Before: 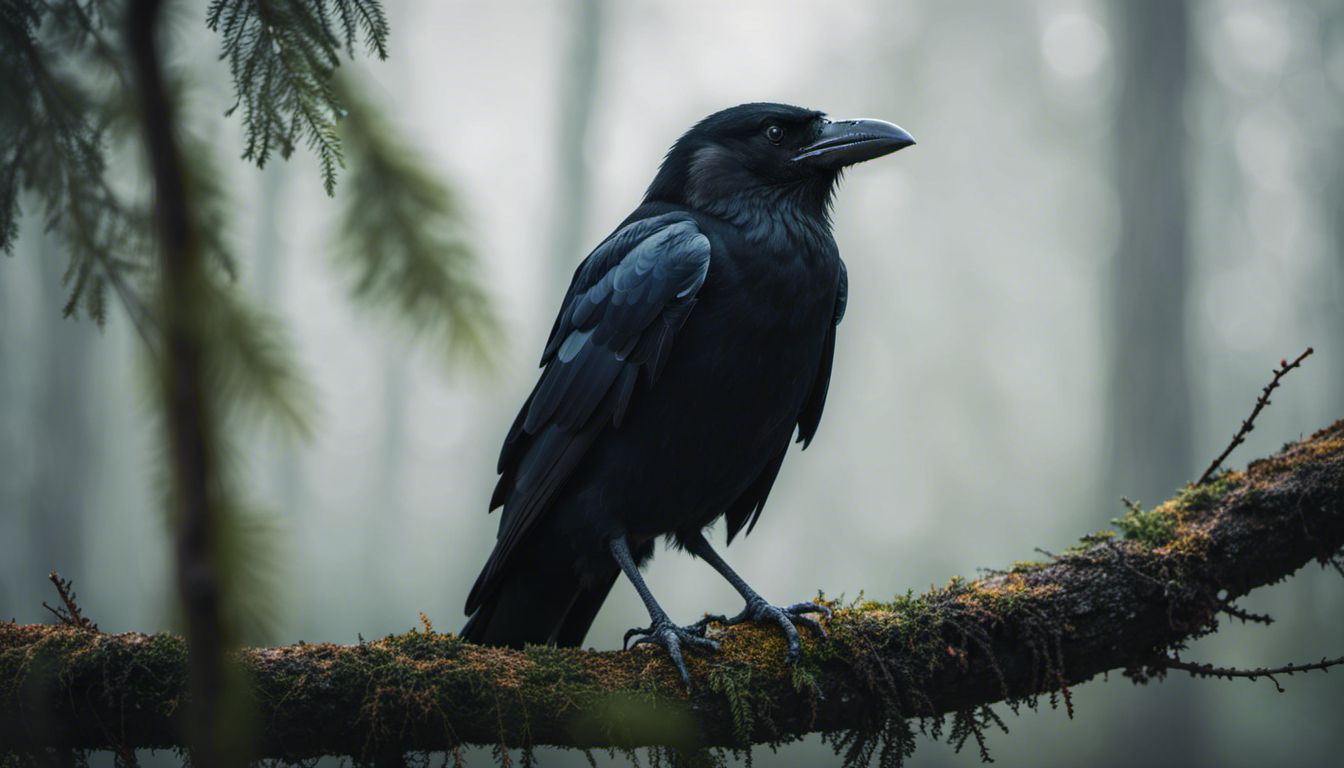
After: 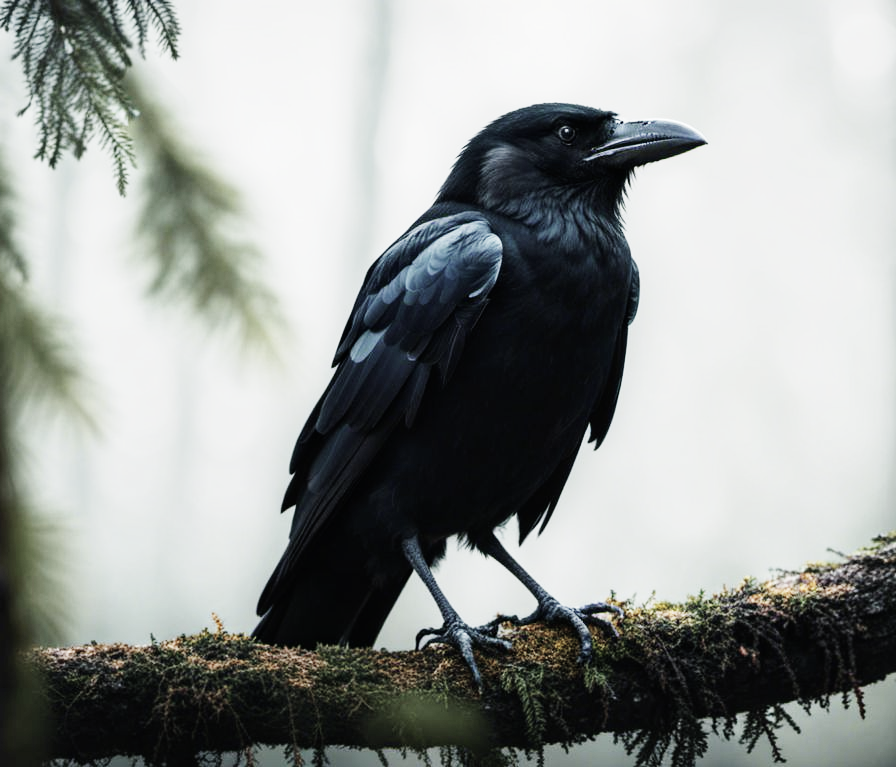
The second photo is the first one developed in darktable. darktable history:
base curve: curves: ch0 [(0, 0) (0, 0.001) (0.001, 0.001) (0.004, 0.002) (0.007, 0.004) (0.015, 0.013) (0.033, 0.045) (0.052, 0.096) (0.075, 0.17) (0.099, 0.241) (0.163, 0.42) (0.219, 0.55) (0.259, 0.616) (0.327, 0.722) (0.365, 0.765) (0.522, 0.873) (0.547, 0.881) (0.689, 0.919) (0.826, 0.952) (1, 1)], preserve colors none
local contrast: mode bilateral grid, contrast 11, coarseness 26, detail 115%, midtone range 0.2
color correction: highlights b* 0.054, saturation 0.555
crop and rotate: left 15.54%, right 17.787%
